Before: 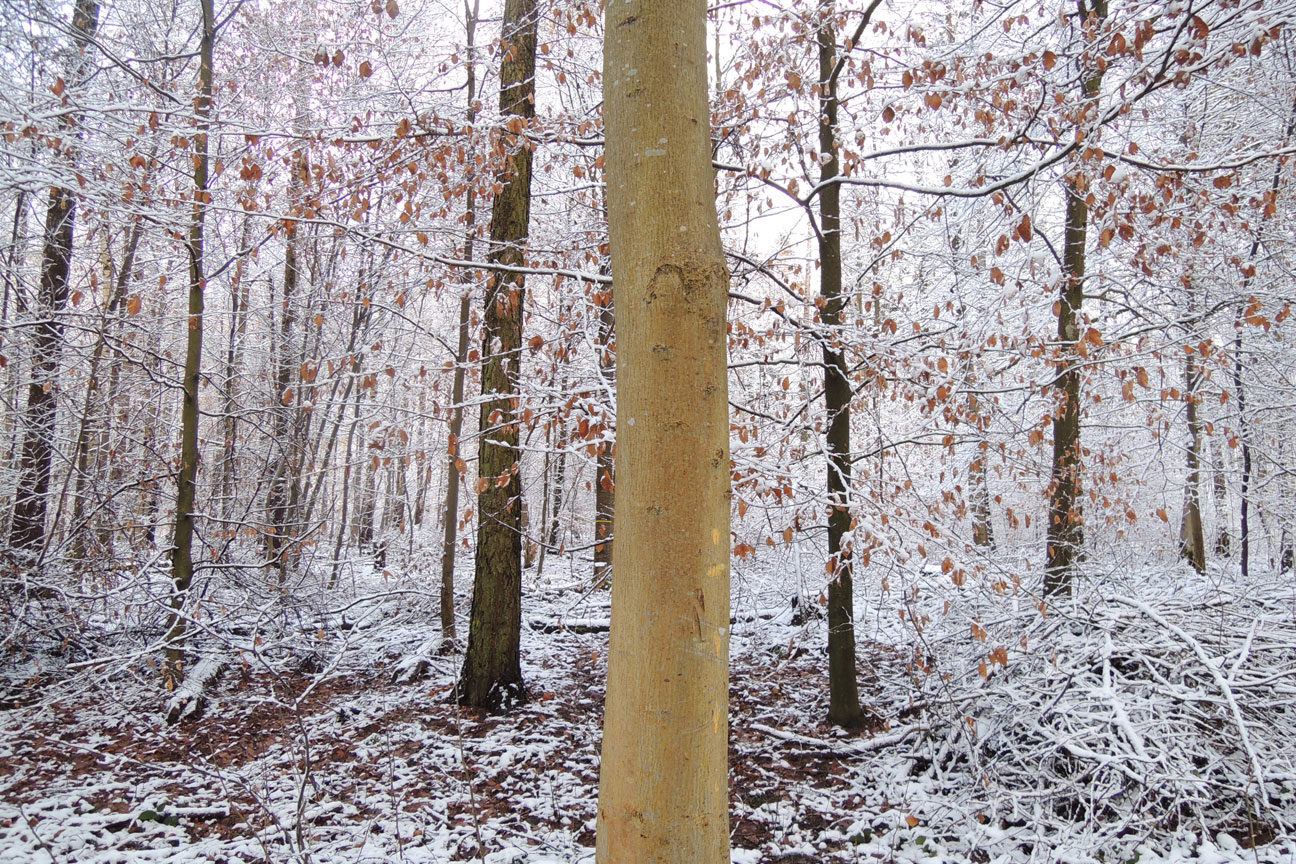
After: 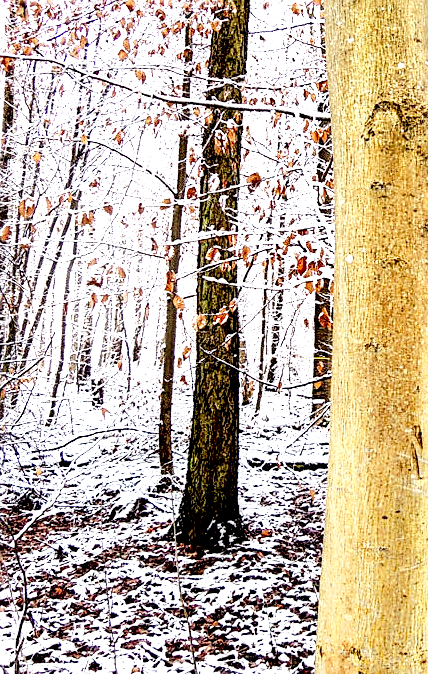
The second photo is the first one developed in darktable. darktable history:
sharpen: on, module defaults
crop and rotate: left 21.8%, top 18.922%, right 45.17%, bottom 2.983%
local contrast: shadows 181%, detail 224%
contrast brightness saturation: contrast 0.112, saturation -0.153
color correction: highlights b* 0.03, saturation 1.31
base curve: curves: ch0 [(0, 0) (0.04, 0.03) (0.133, 0.232) (0.448, 0.748) (0.843, 0.968) (1, 1)], preserve colors none
exposure: black level correction 0.004, exposure 0.414 EV, compensate highlight preservation false
tone equalizer: -8 EV -0.452 EV, -7 EV -0.413 EV, -6 EV -0.309 EV, -5 EV -0.202 EV, -3 EV 0.205 EV, -2 EV 0.314 EV, -1 EV 0.387 EV, +0 EV 0.446 EV
